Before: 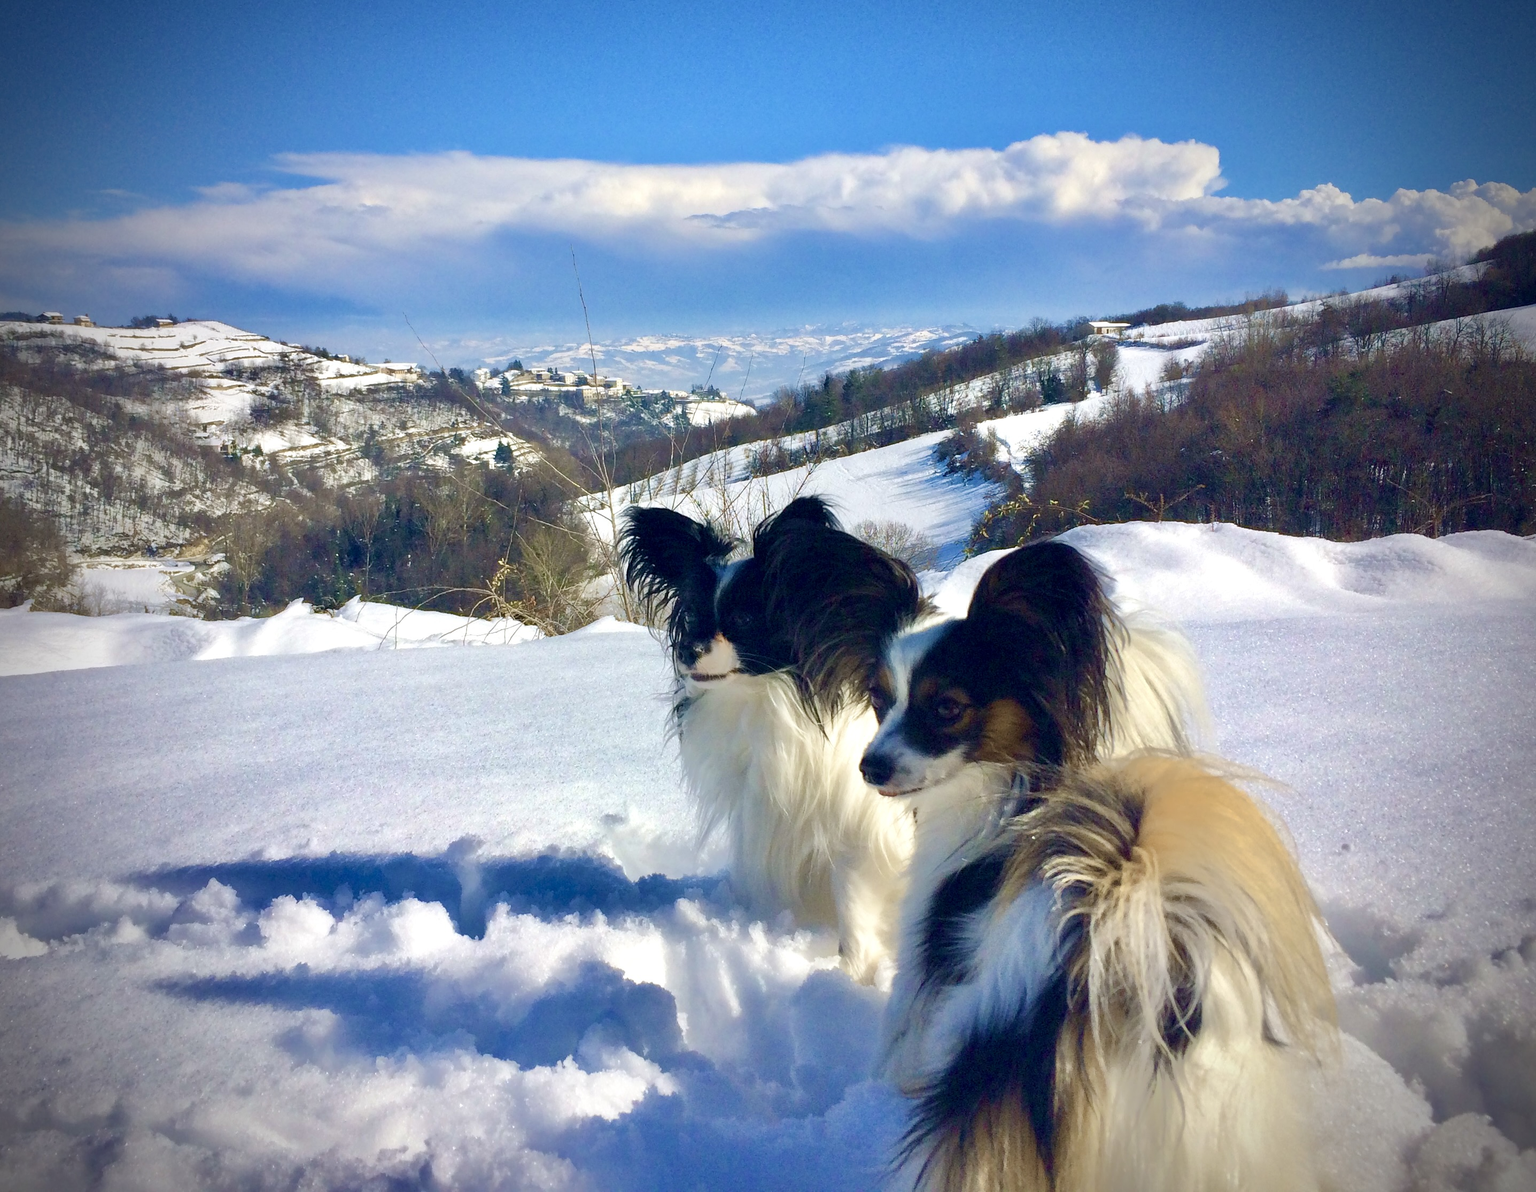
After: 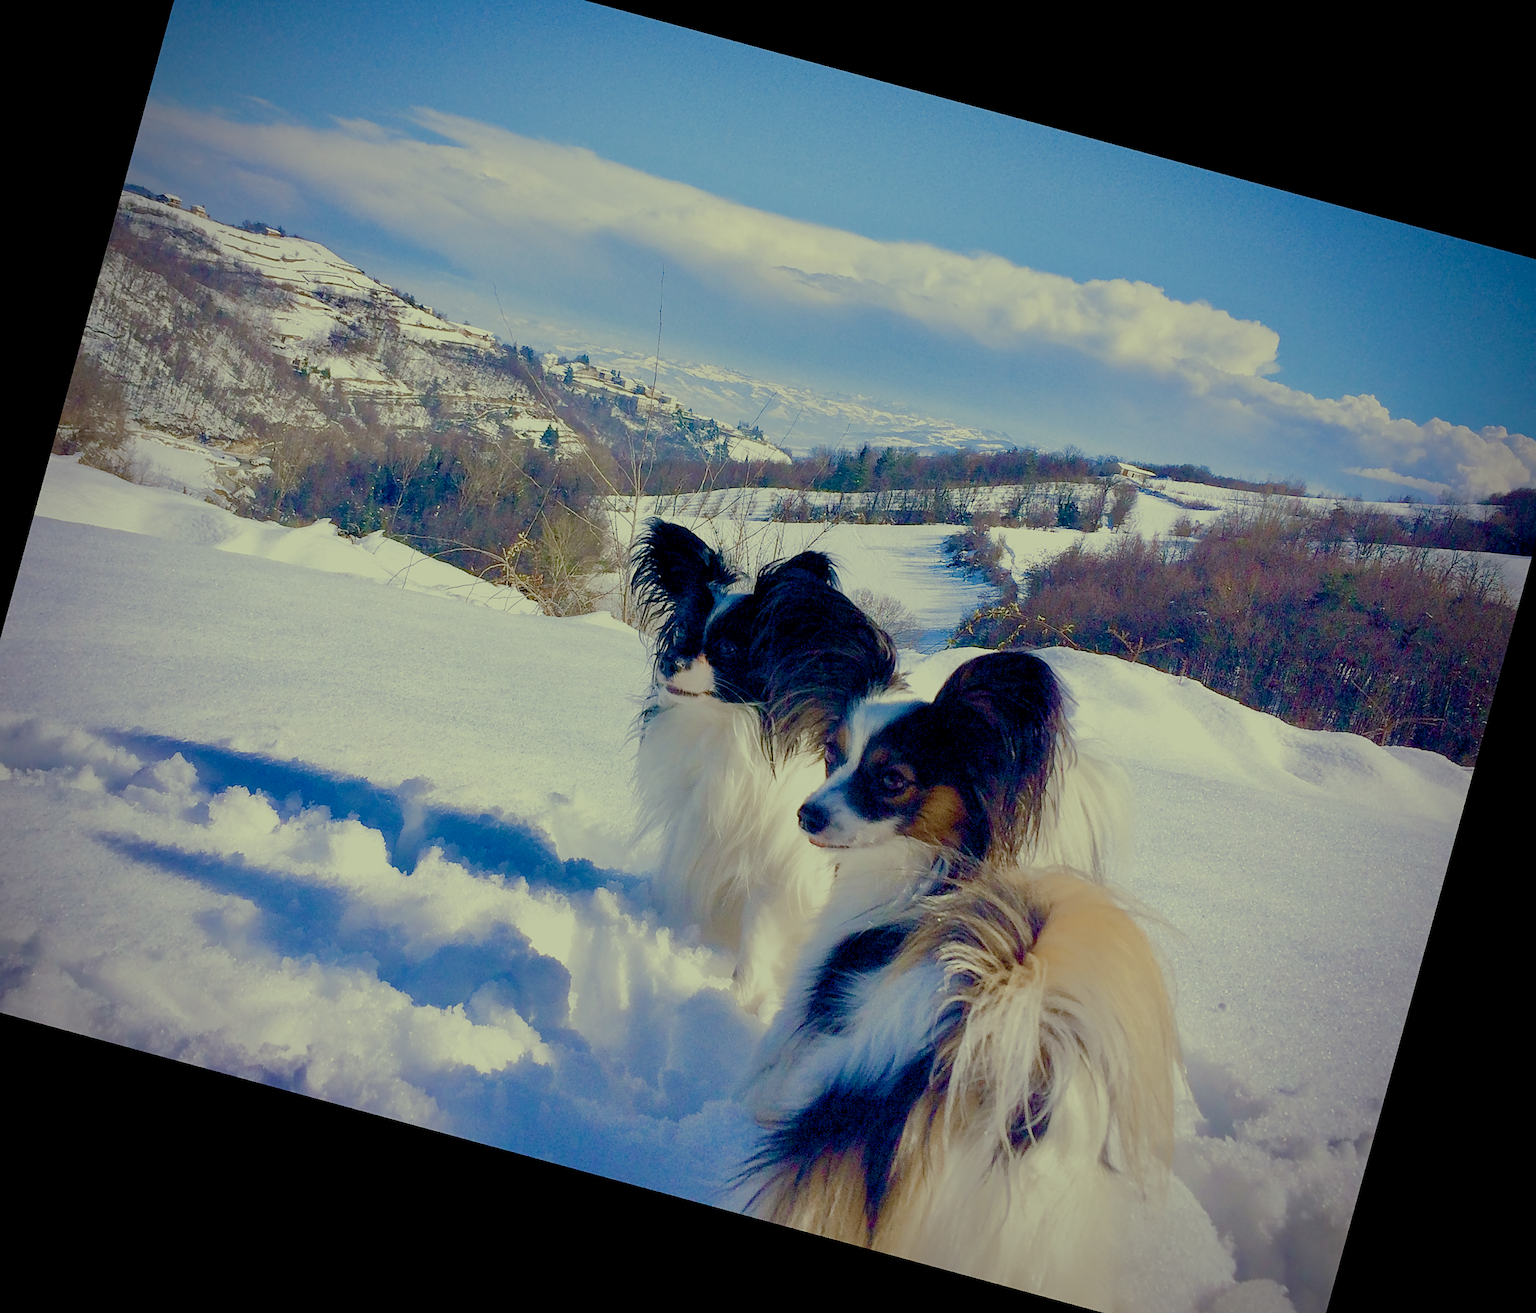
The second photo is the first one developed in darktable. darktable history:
sharpen: on, module defaults
crop and rotate: angle -1.96°, left 3.097%, top 4.154%, right 1.586%, bottom 0.529%
rotate and perspective: rotation 13.27°, automatic cropping off
filmic rgb: black relative exposure -7 EV, white relative exposure 6 EV, threshold 3 EV, target black luminance 0%, hardness 2.73, latitude 61.22%, contrast 0.691, highlights saturation mix 10%, shadows ↔ highlights balance -0.073%, preserve chrominance no, color science v4 (2020), iterations of high-quality reconstruction 10, contrast in shadows soft, contrast in highlights soft, enable highlight reconstruction true
split-toning: shadows › hue 290.82°, shadows › saturation 0.34, highlights › saturation 0.38, balance 0, compress 50%
